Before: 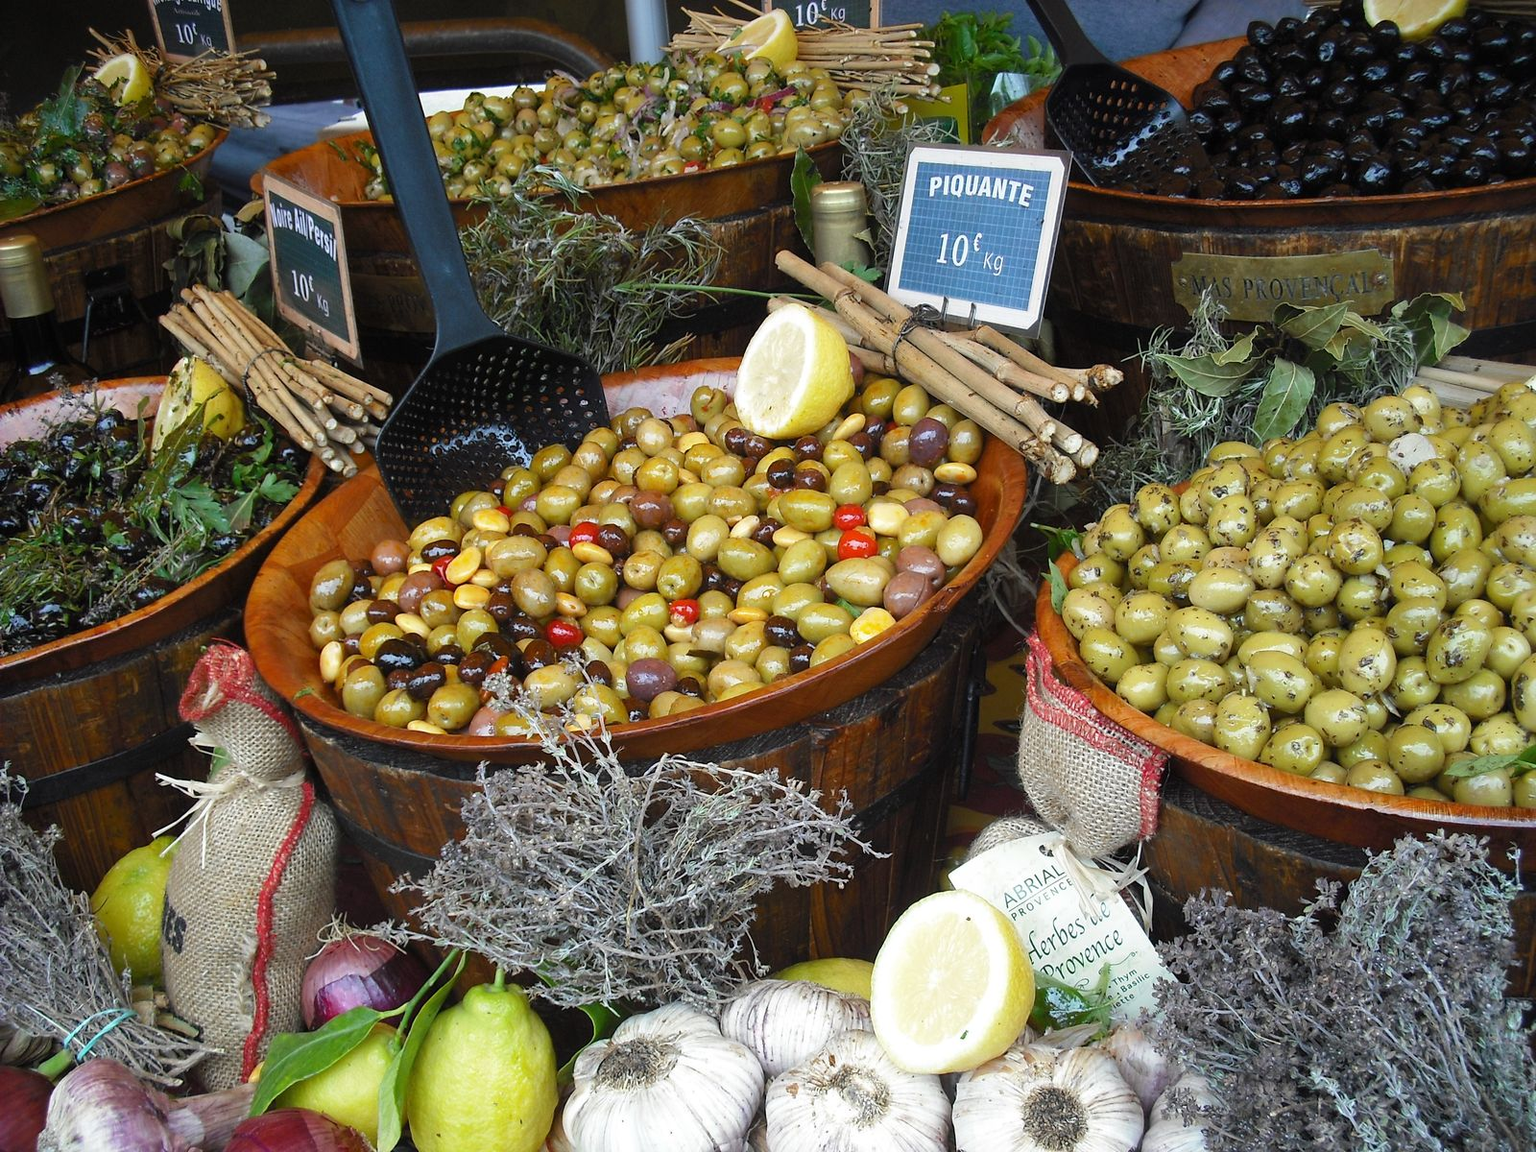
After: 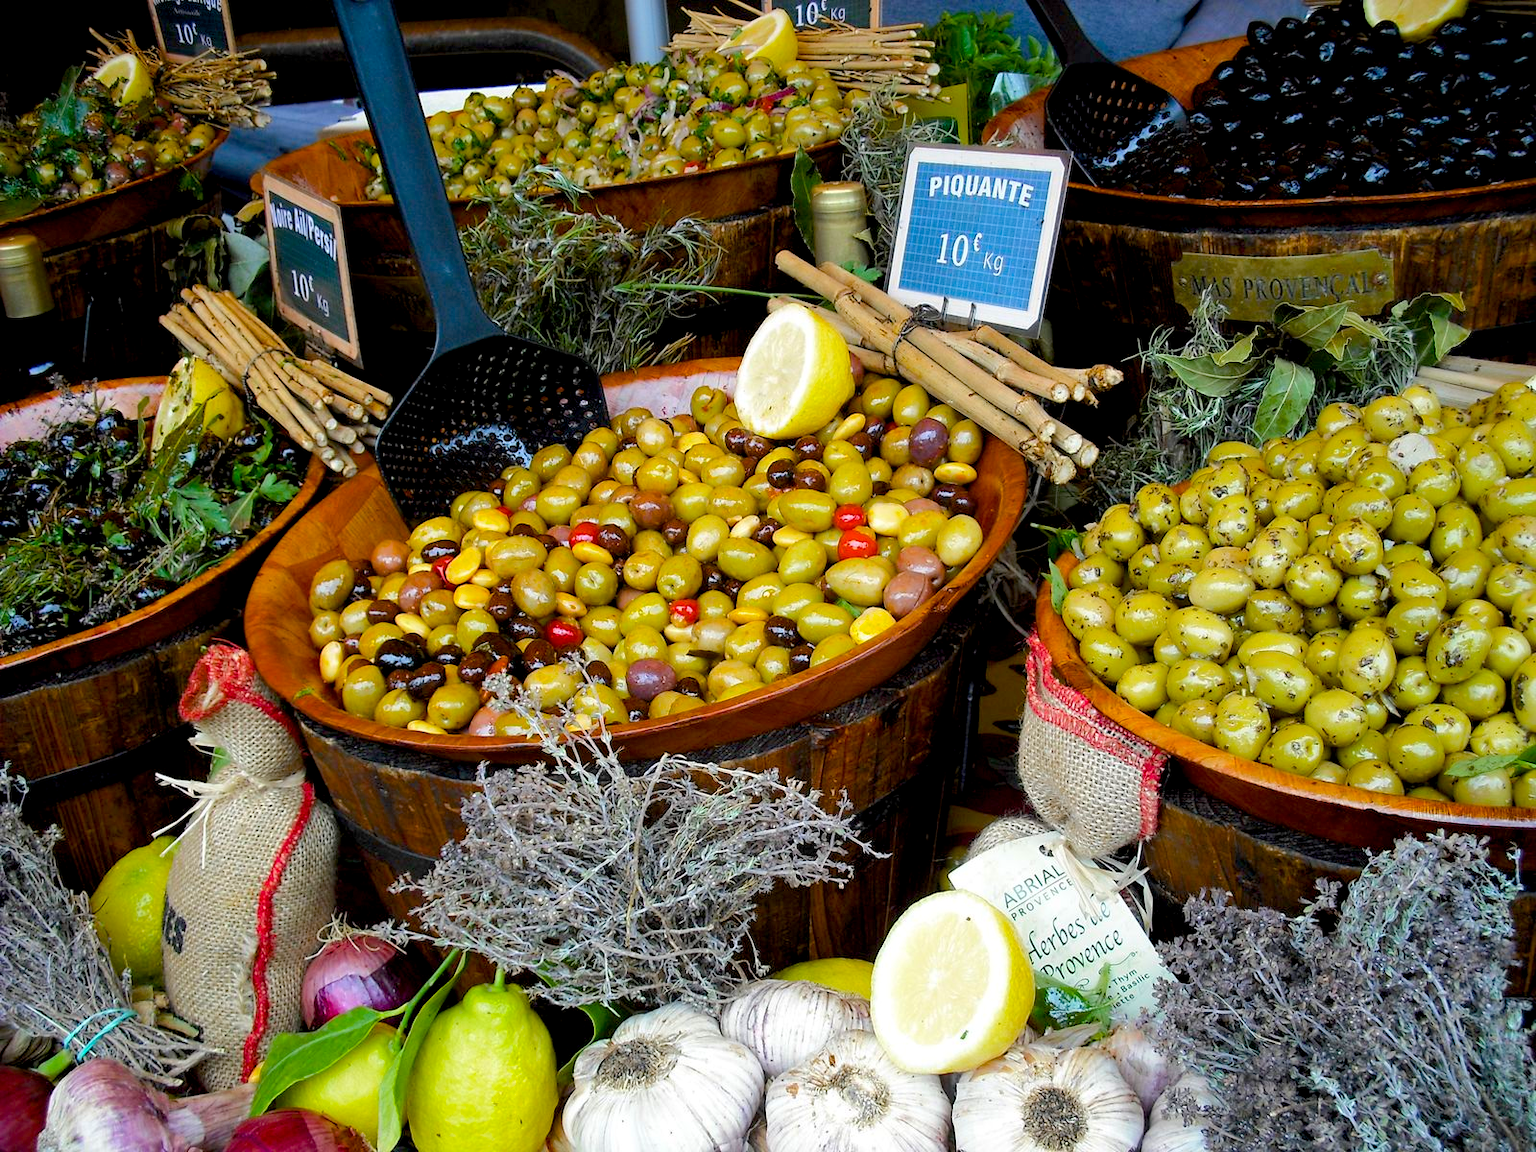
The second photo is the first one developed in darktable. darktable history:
exposure: black level correction 0.012, compensate highlight preservation false
color balance rgb: perceptual saturation grading › global saturation 25%, perceptual brilliance grading › mid-tones 10%, perceptual brilliance grading › shadows 15%, global vibrance 20%
